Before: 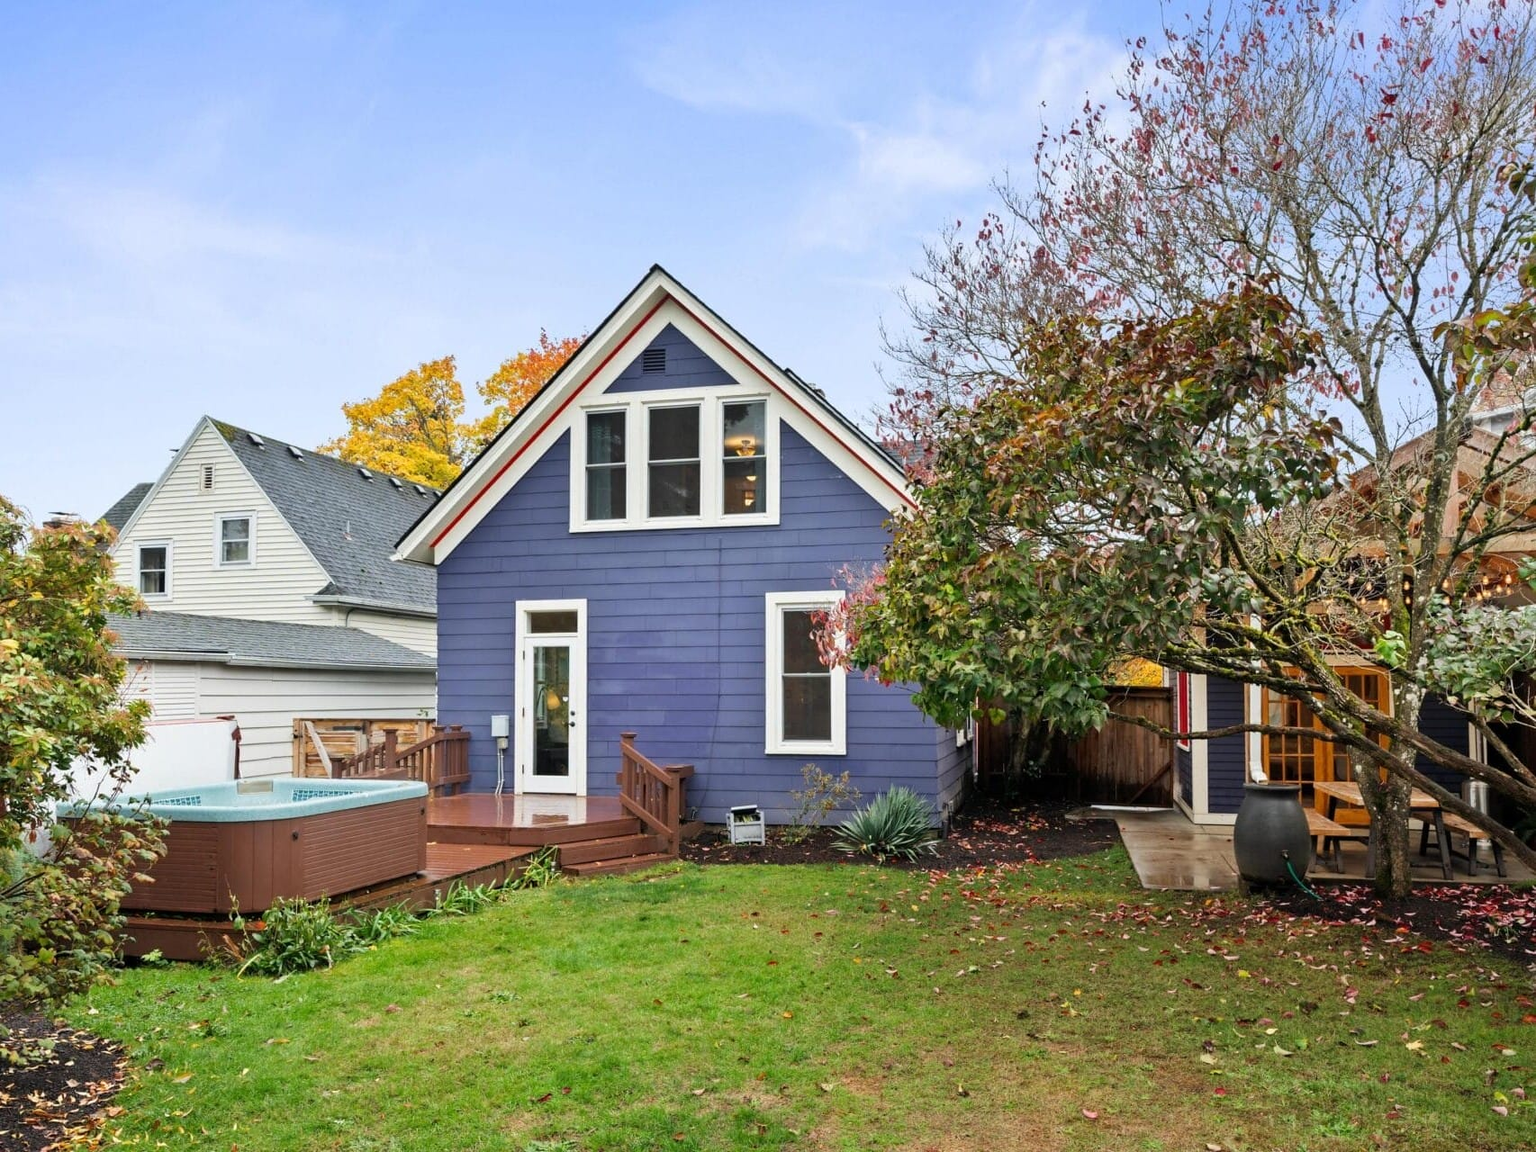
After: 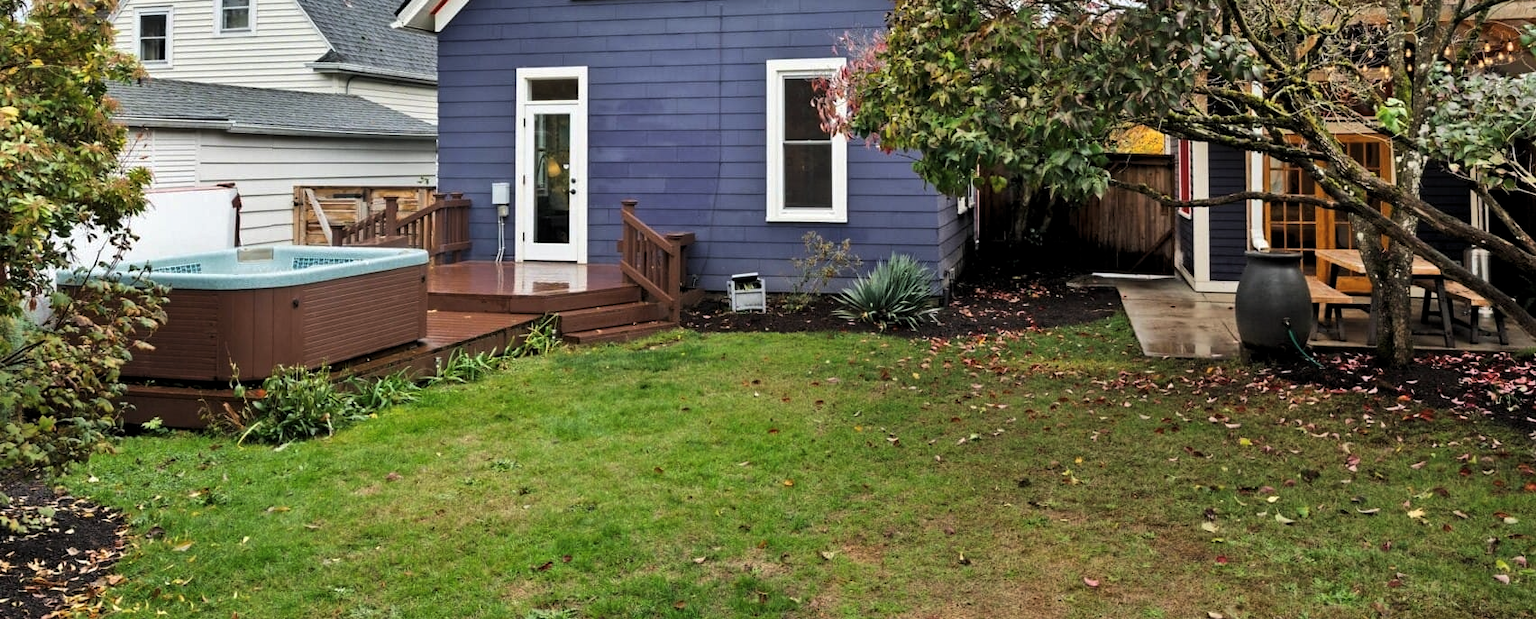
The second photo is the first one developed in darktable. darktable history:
levels: levels [0.029, 0.545, 0.971]
crop and rotate: top 46.326%, right 0.104%
shadows and highlights: low approximation 0.01, soften with gaussian
